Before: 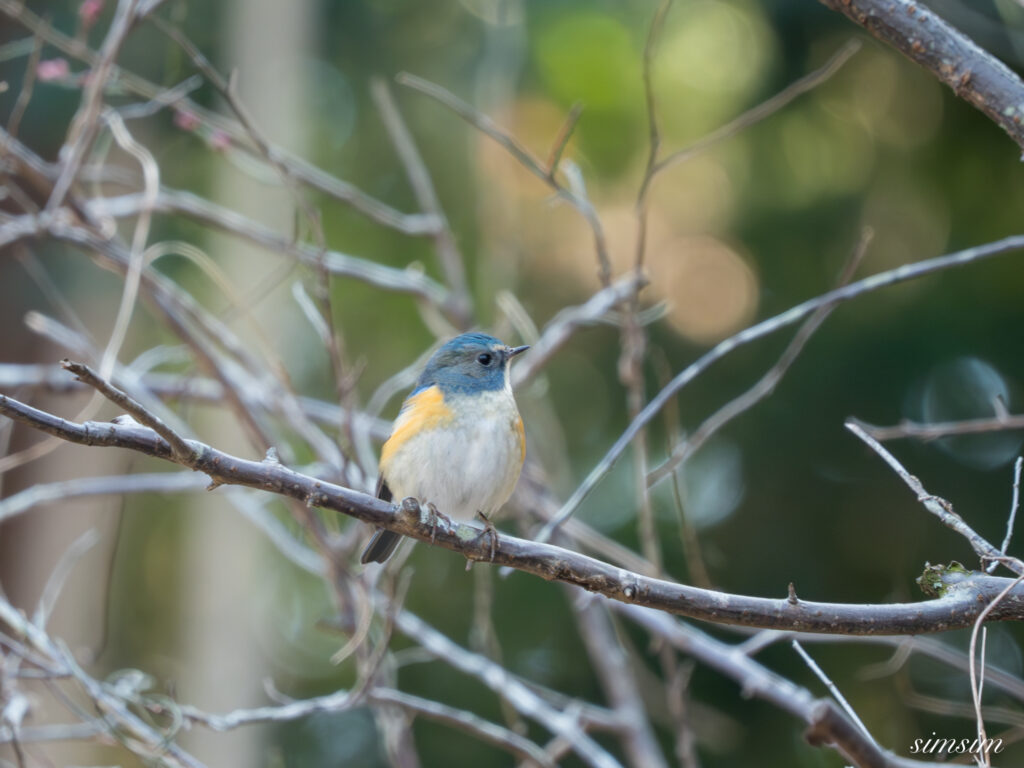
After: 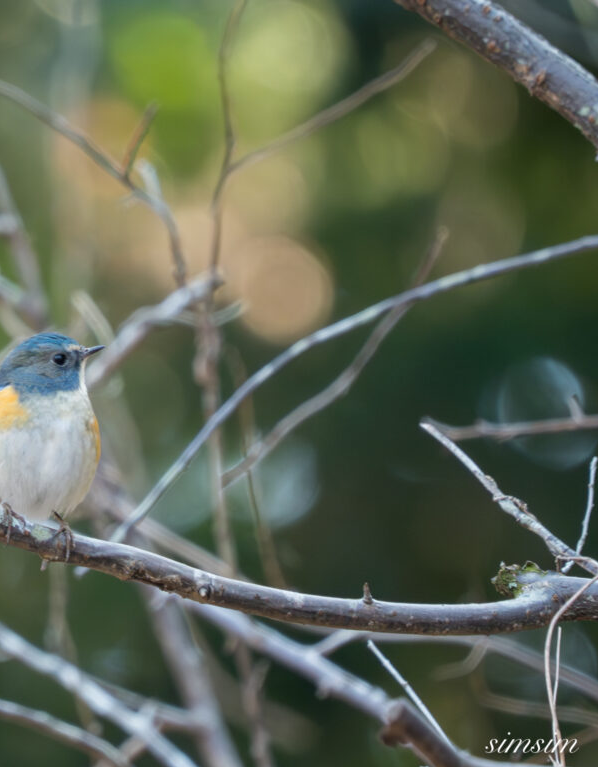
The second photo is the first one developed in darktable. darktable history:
crop: left 41.563%
